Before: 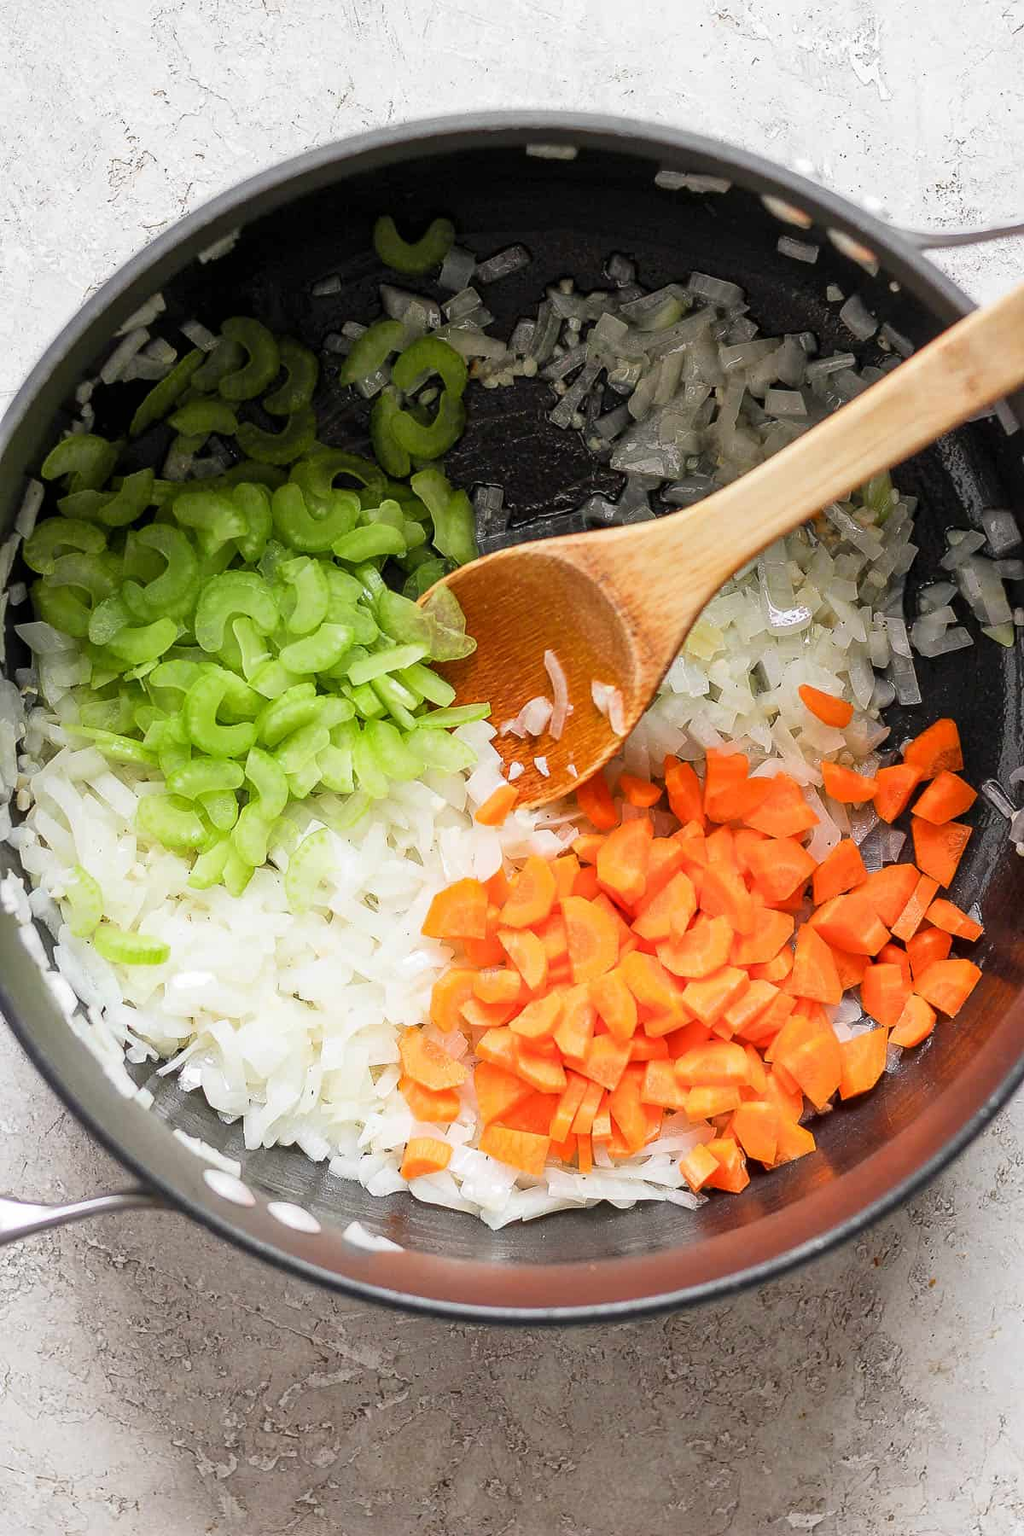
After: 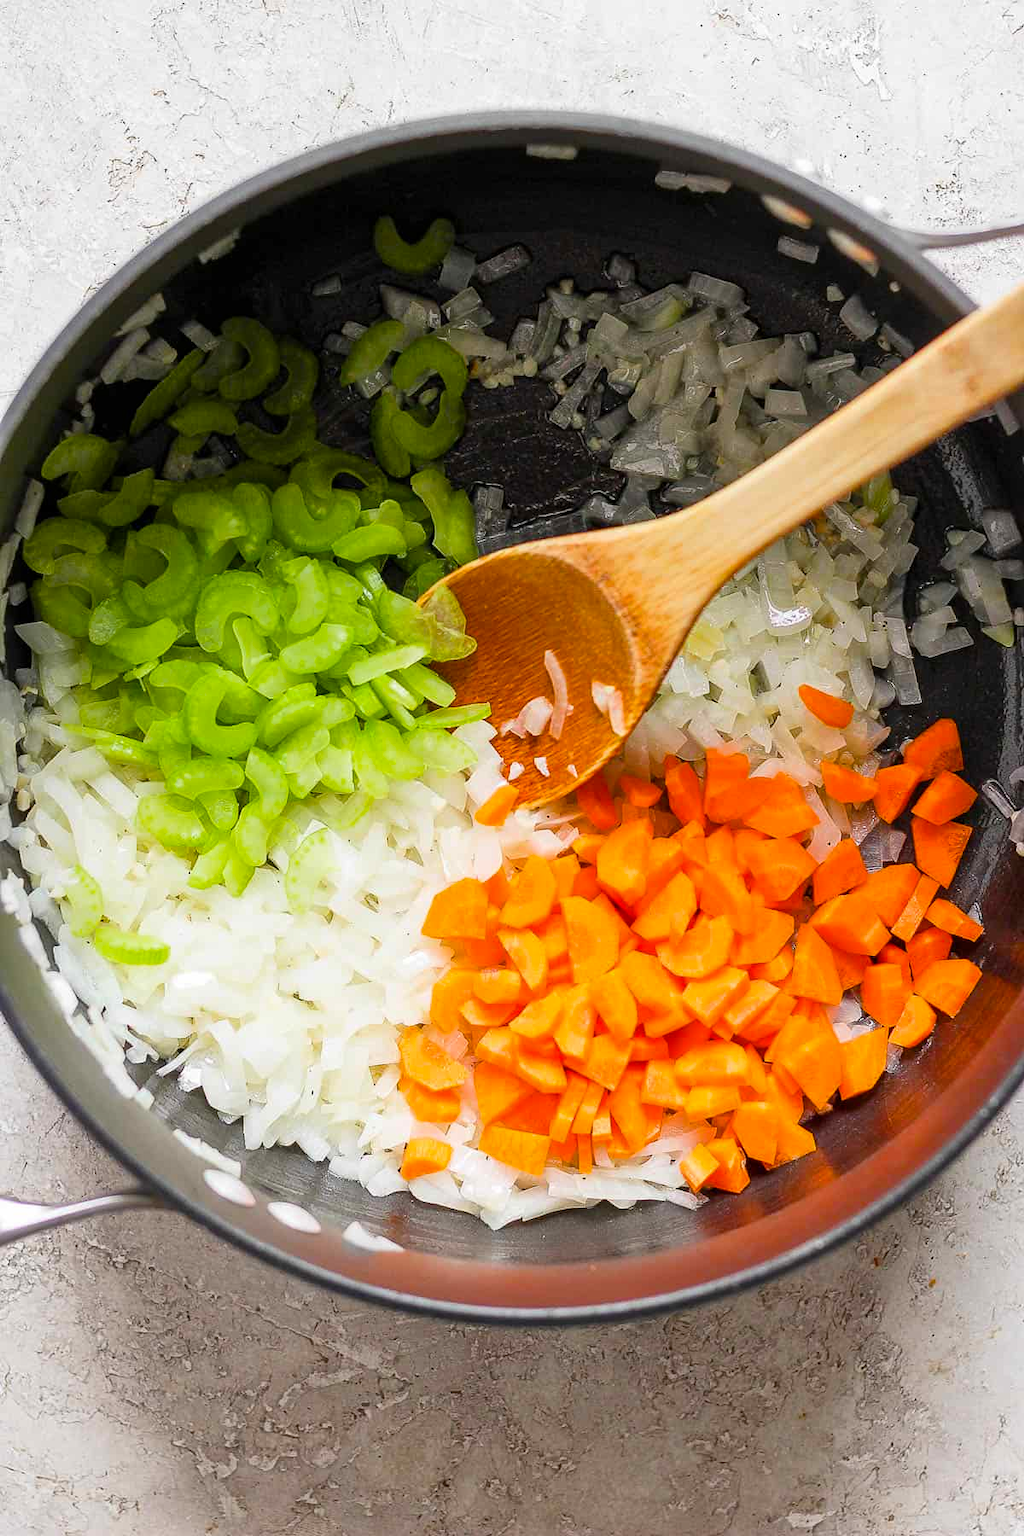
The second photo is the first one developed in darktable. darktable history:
color balance rgb: perceptual saturation grading › global saturation 30.64%
